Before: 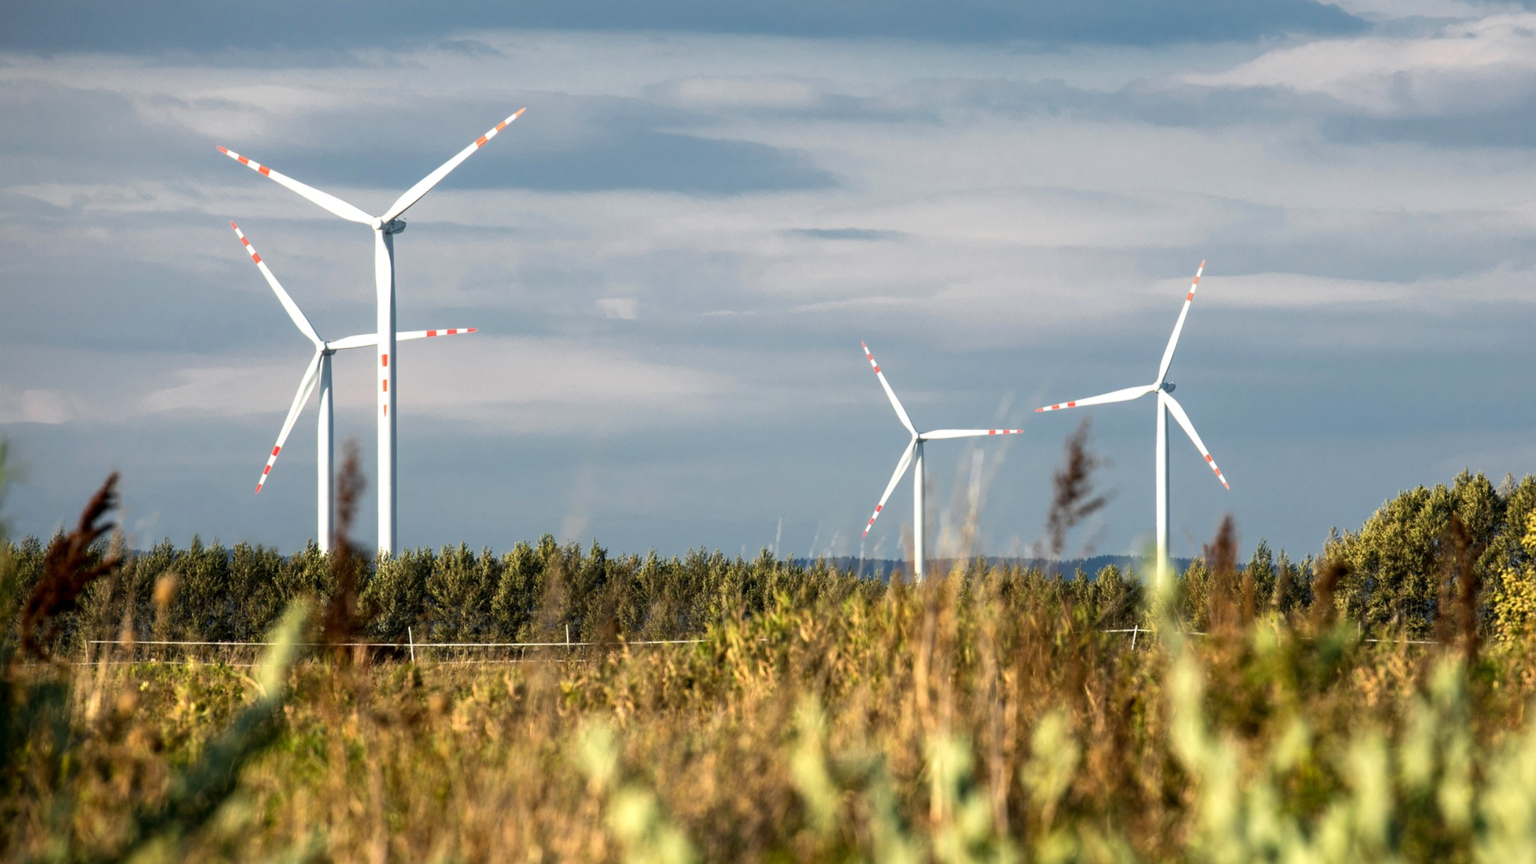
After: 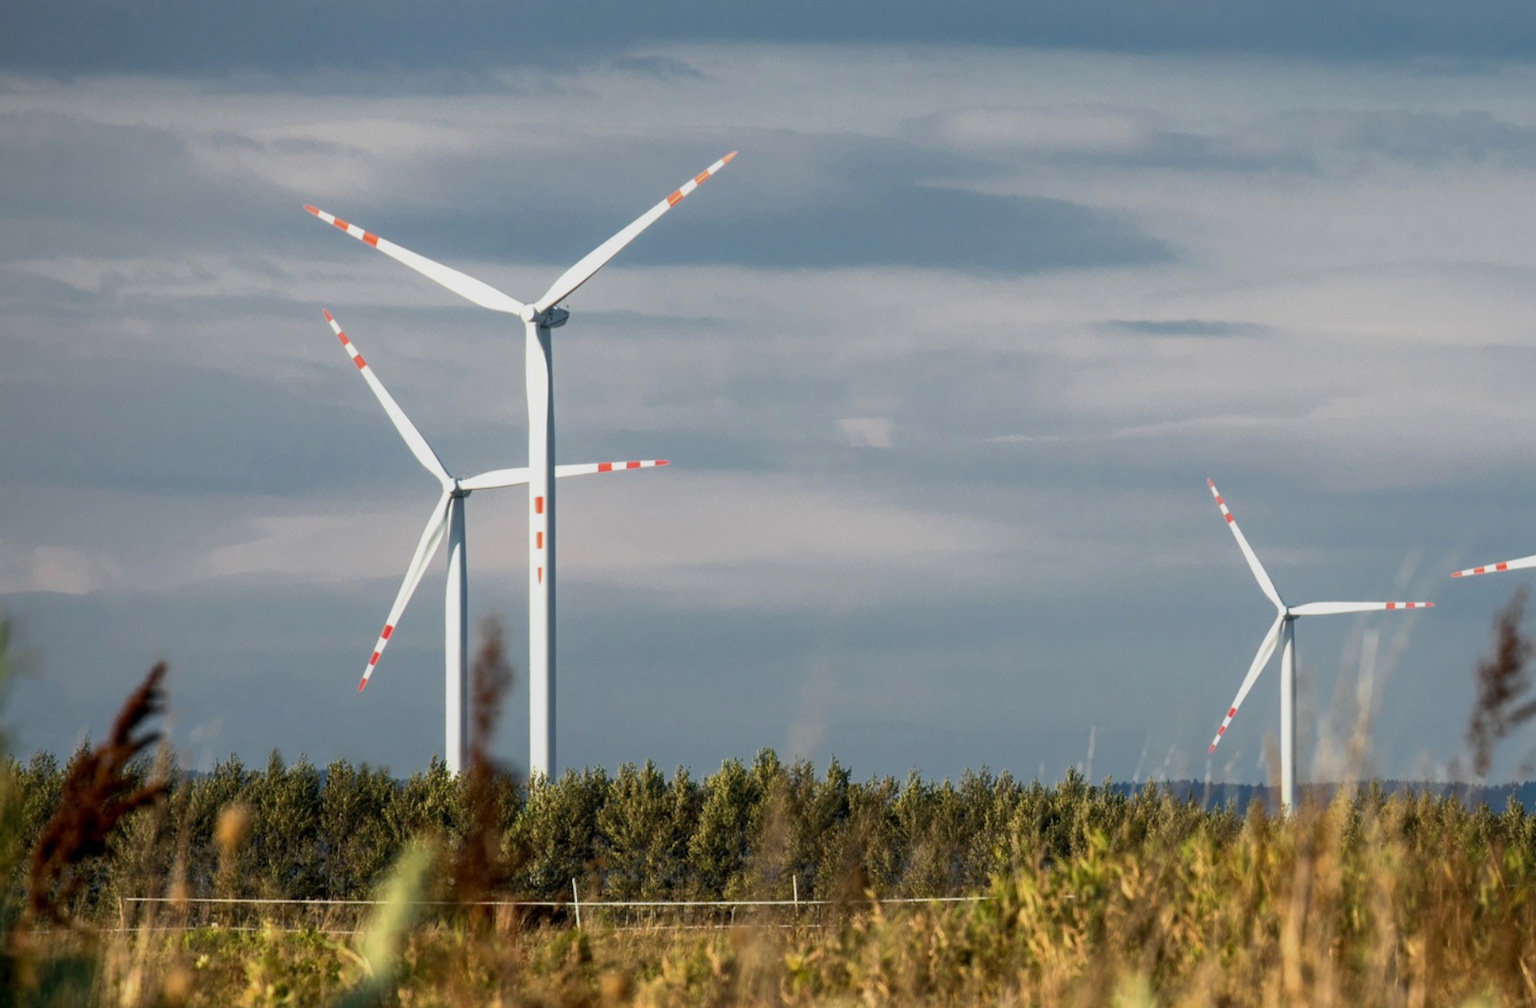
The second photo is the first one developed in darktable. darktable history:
crop: right 28.633%, bottom 16.673%
tone equalizer: -8 EV 0.272 EV, -7 EV 0.418 EV, -6 EV 0.404 EV, -5 EV 0.246 EV, -3 EV -0.263 EV, -2 EV -0.421 EV, -1 EV -0.428 EV, +0 EV -0.28 EV, mask exposure compensation -0.501 EV
